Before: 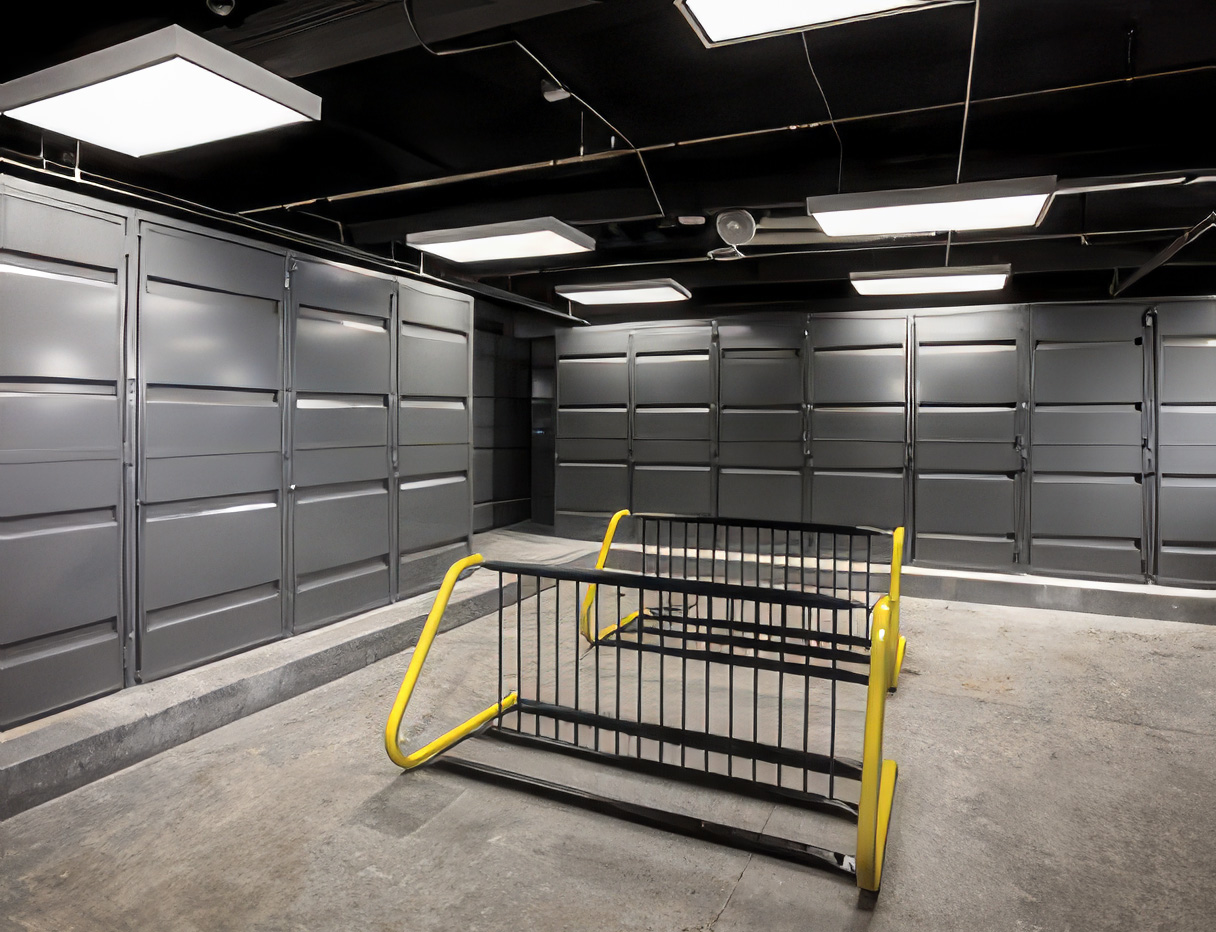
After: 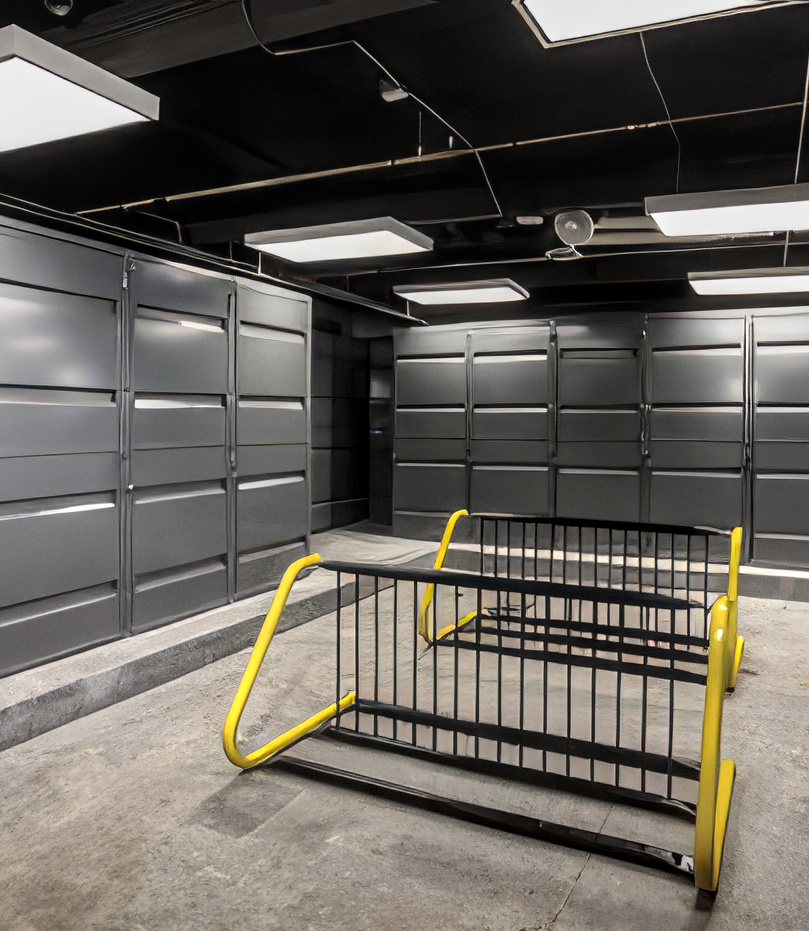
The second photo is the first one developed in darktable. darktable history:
crop and rotate: left 13.342%, right 20.049%
local contrast: on, module defaults
contrast brightness saturation: contrast 0.083, saturation 0.024
